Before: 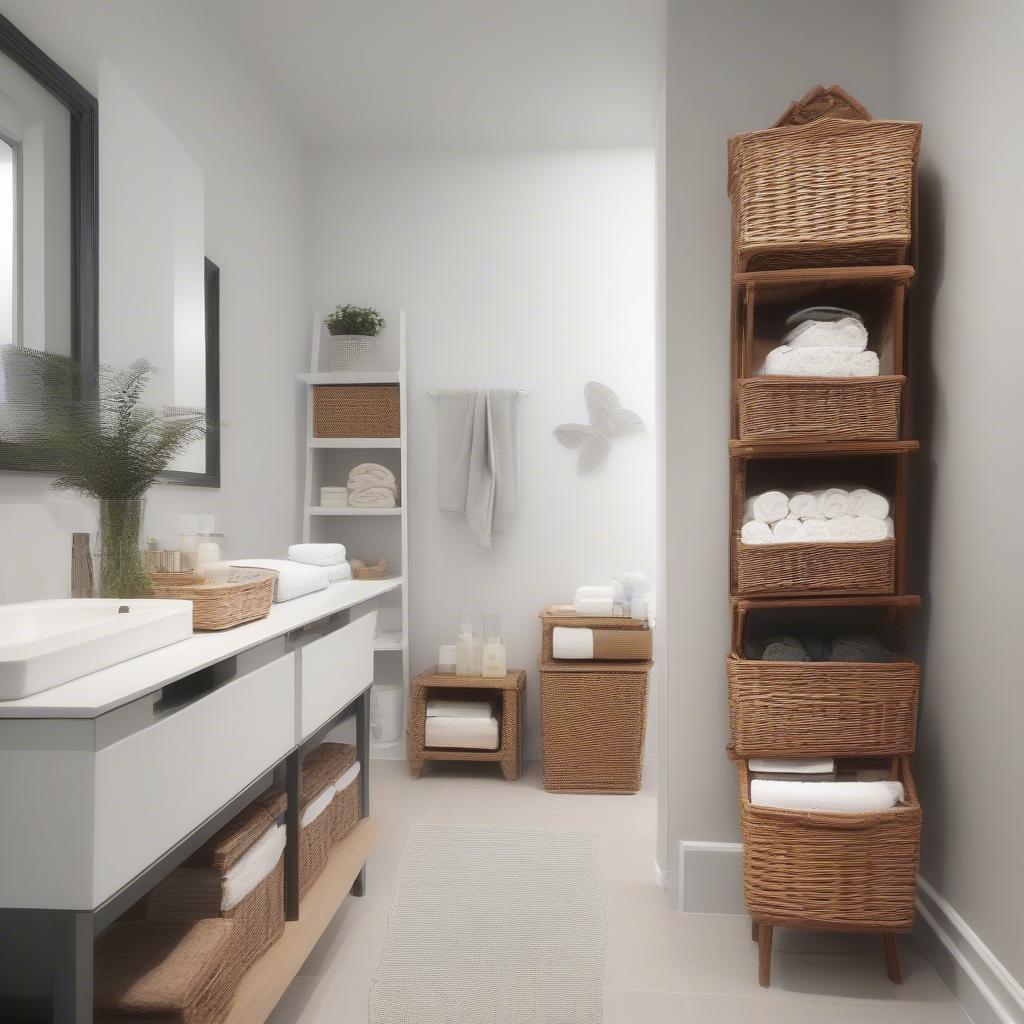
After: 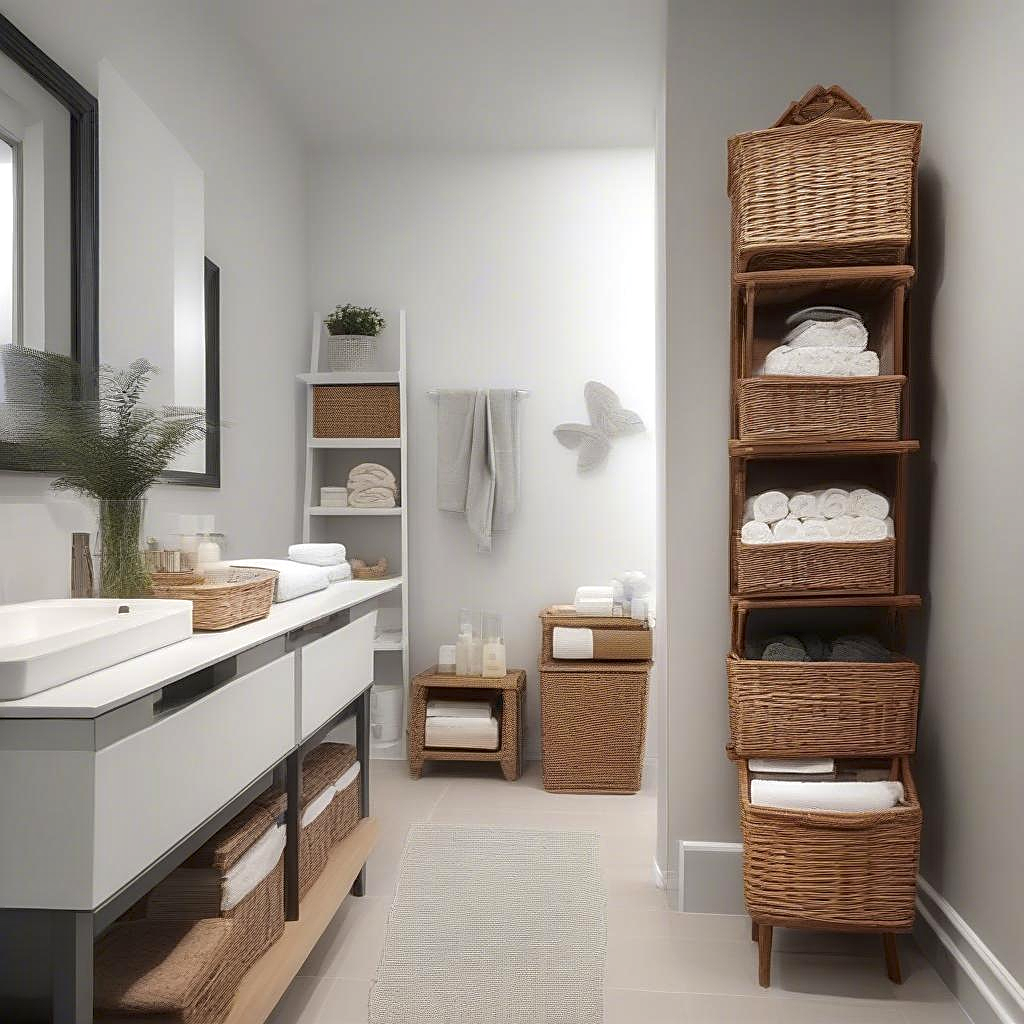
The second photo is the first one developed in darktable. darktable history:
sharpen: on, module defaults
haze removal: compatibility mode true, adaptive false
local contrast: detail 130%
